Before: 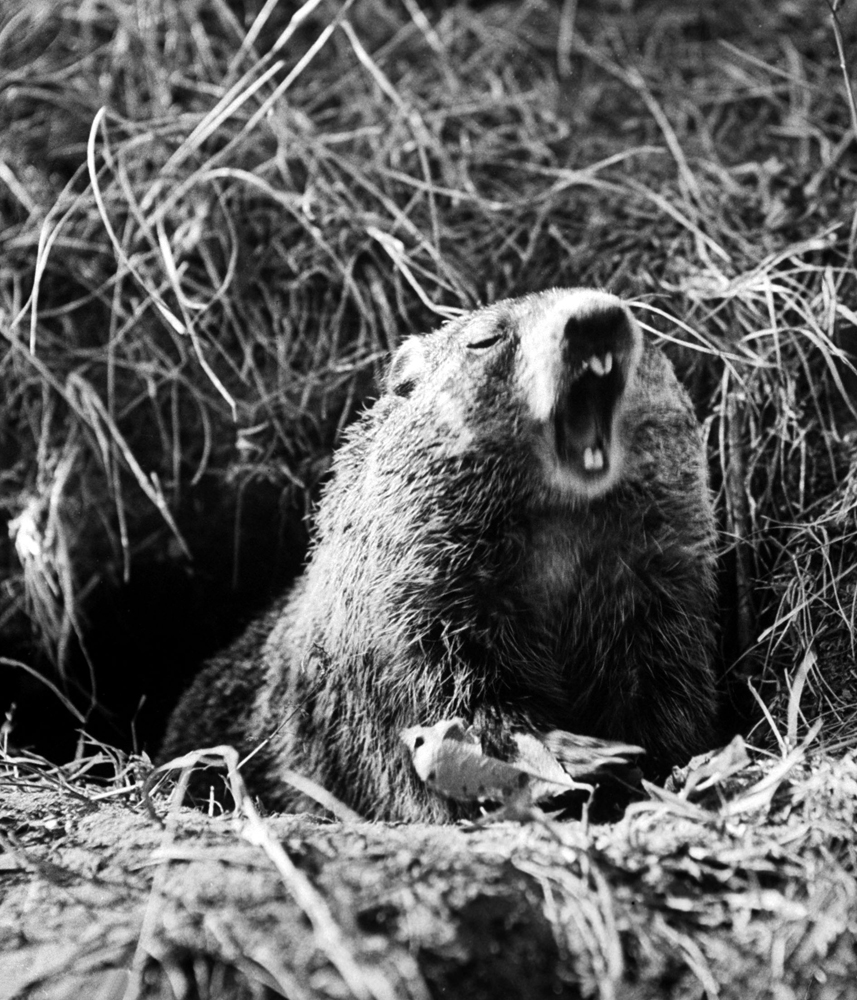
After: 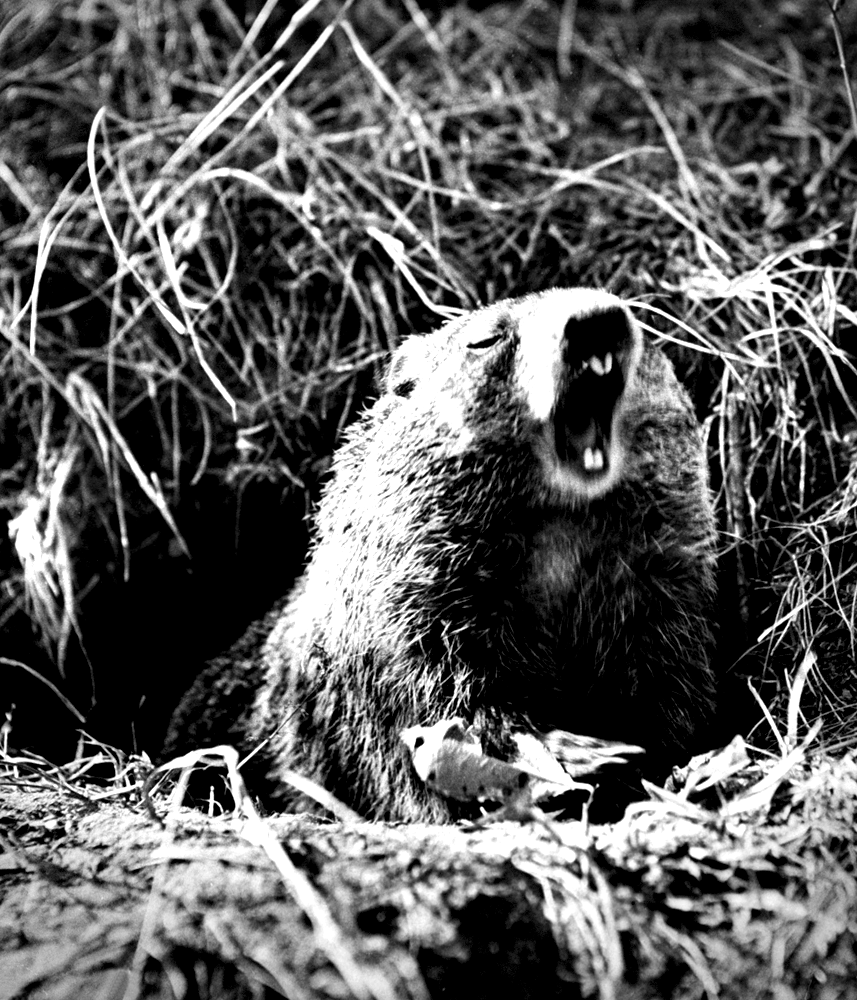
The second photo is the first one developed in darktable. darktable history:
vignetting: fall-off start 75.34%, width/height ratio 1.079, dithering 8-bit output
contrast equalizer: y [[0.6 ×6], [0.55 ×6], [0 ×6], [0 ×6], [0 ×6]]
